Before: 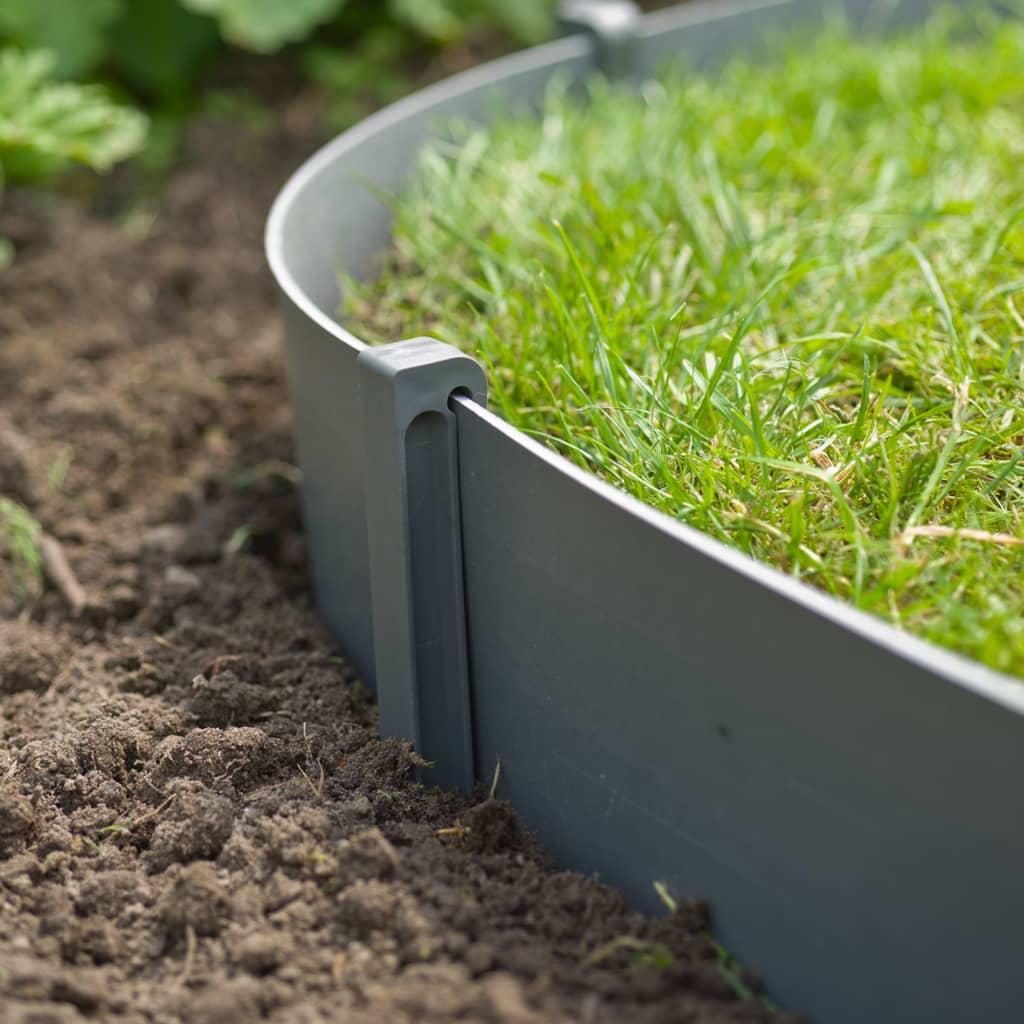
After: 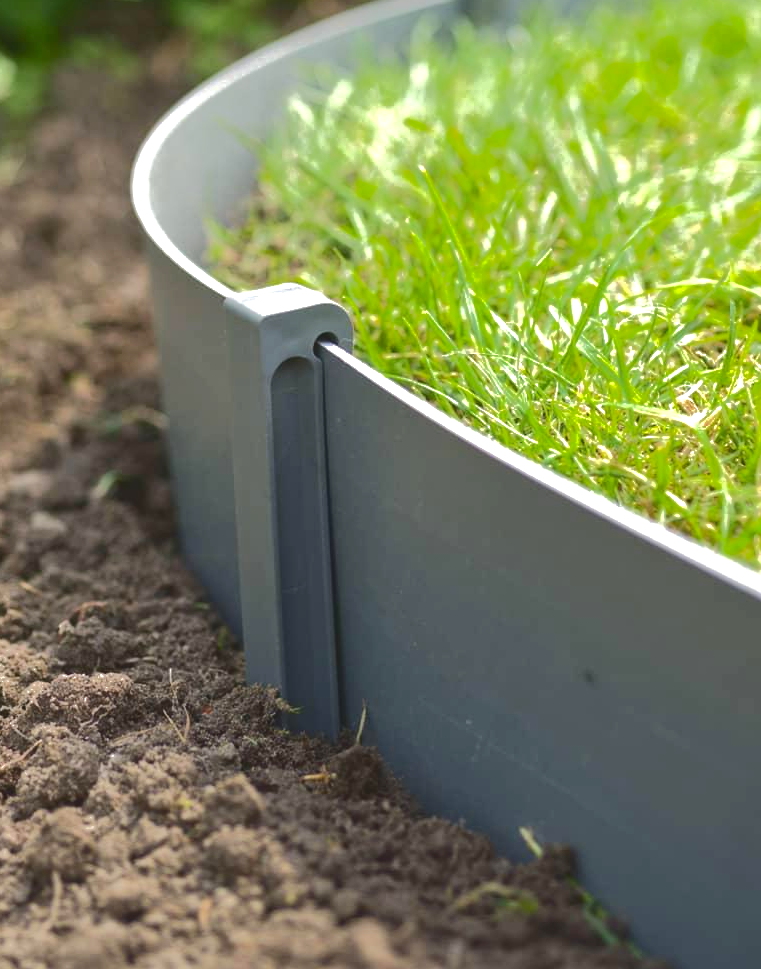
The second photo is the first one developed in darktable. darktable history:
tone curve: curves: ch0 [(0, 0) (0.003, 0.098) (0.011, 0.099) (0.025, 0.103) (0.044, 0.114) (0.069, 0.13) (0.1, 0.142) (0.136, 0.161) (0.177, 0.189) (0.224, 0.224) (0.277, 0.266) (0.335, 0.32) (0.399, 0.38) (0.468, 0.45) (0.543, 0.522) (0.623, 0.598) (0.709, 0.669) (0.801, 0.731) (0.898, 0.786) (1, 1)], color space Lab, independent channels, preserve colors none
crop and rotate: left 13.118%, top 5.341%, right 12.561%
exposure: exposure 0.725 EV, compensate highlight preservation false
